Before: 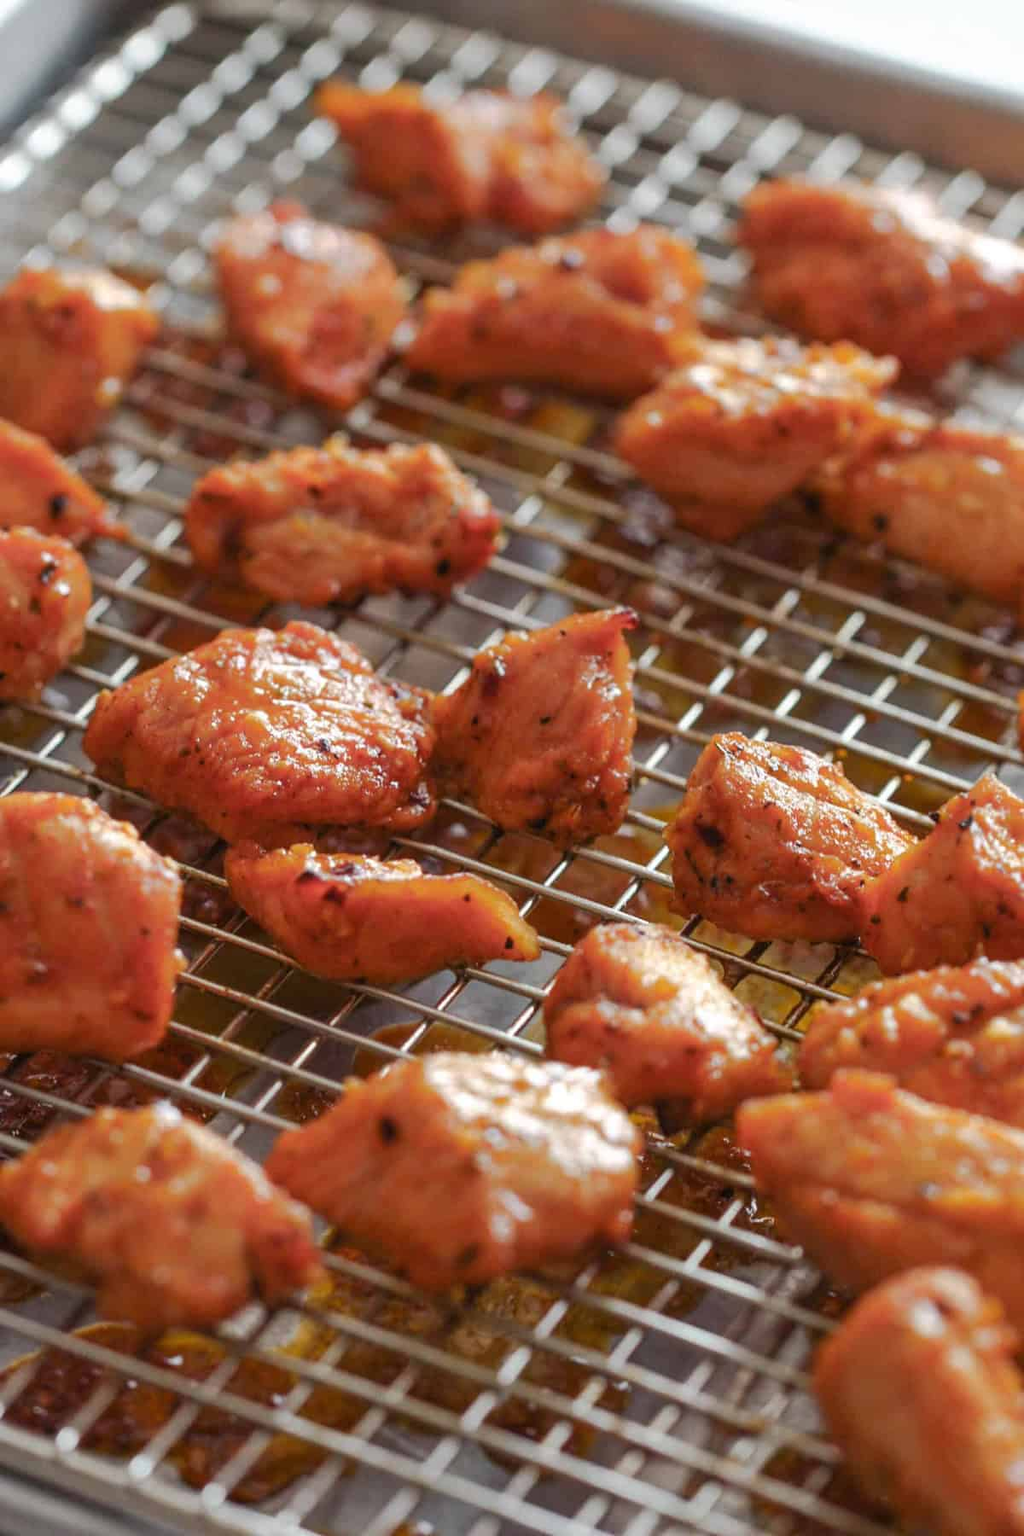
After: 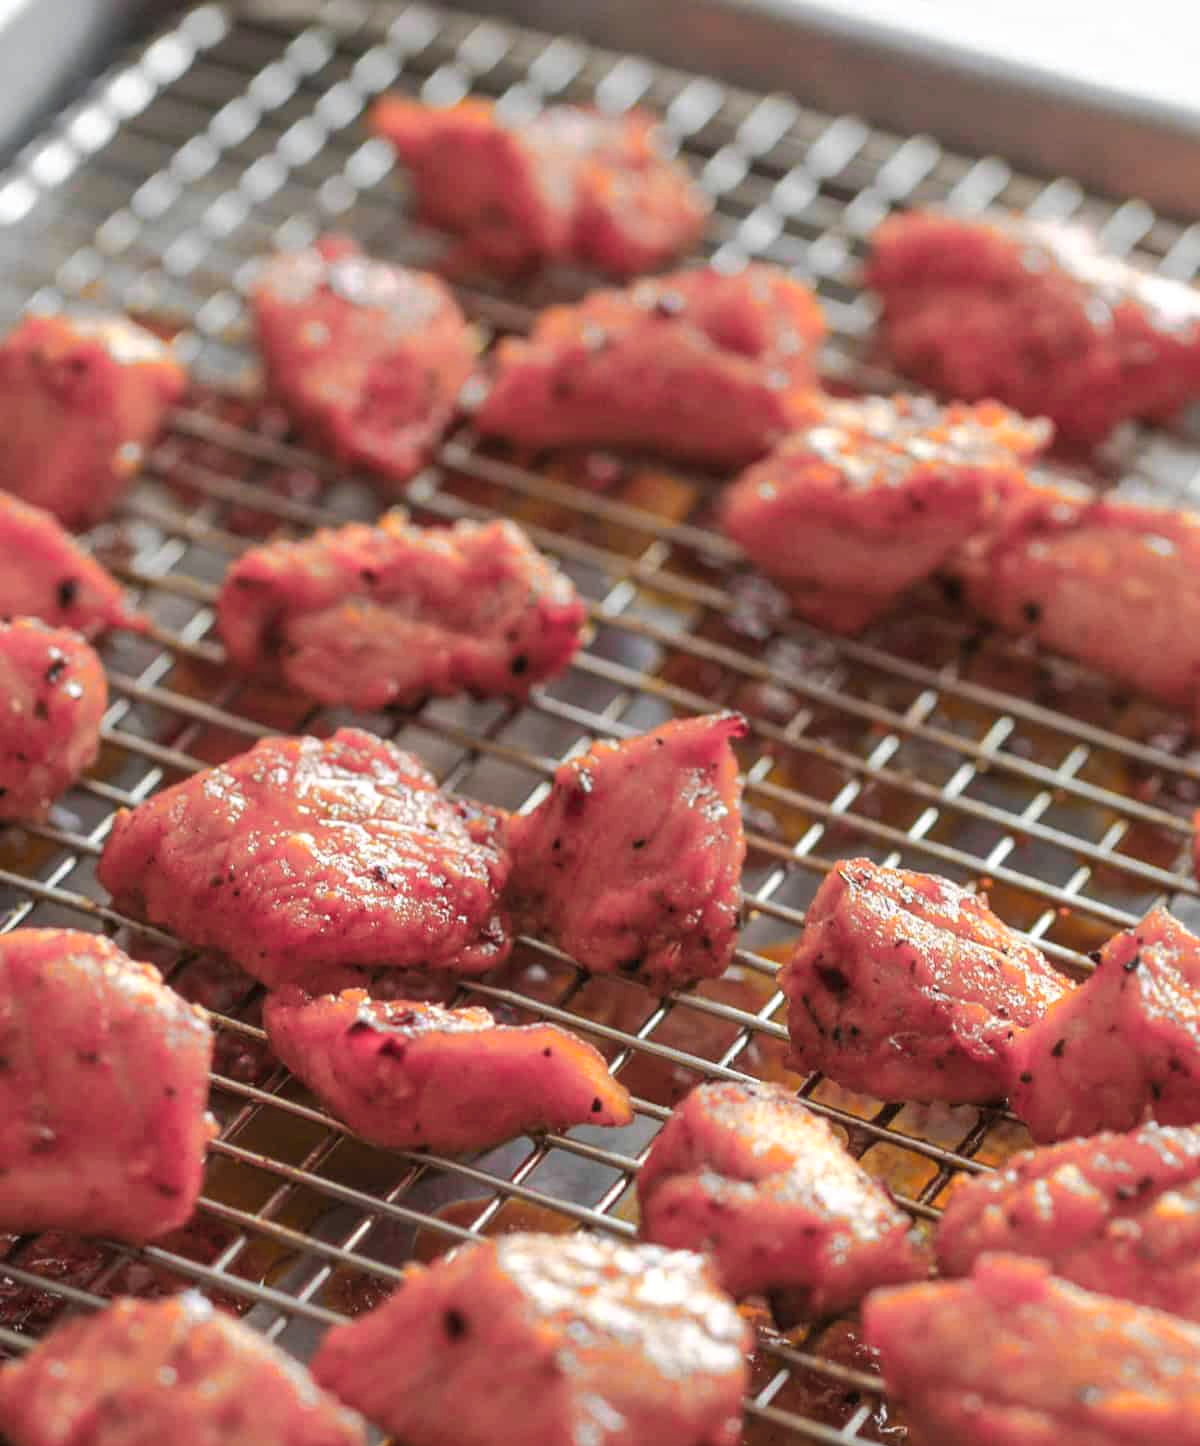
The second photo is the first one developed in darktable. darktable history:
color zones: curves: ch0 [(0.257, 0.558) (0.75, 0.565)]; ch1 [(0.004, 0.857) (0.14, 0.416) (0.257, 0.695) (0.442, 0.032) (0.736, 0.266) (0.891, 0.741)]; ch2 [(0, 0.623) (0.112, 0.436) (0.271, 0.474) (0.516, 0.64) (0.743, 0.286)]
crop: bottom 19.658%
